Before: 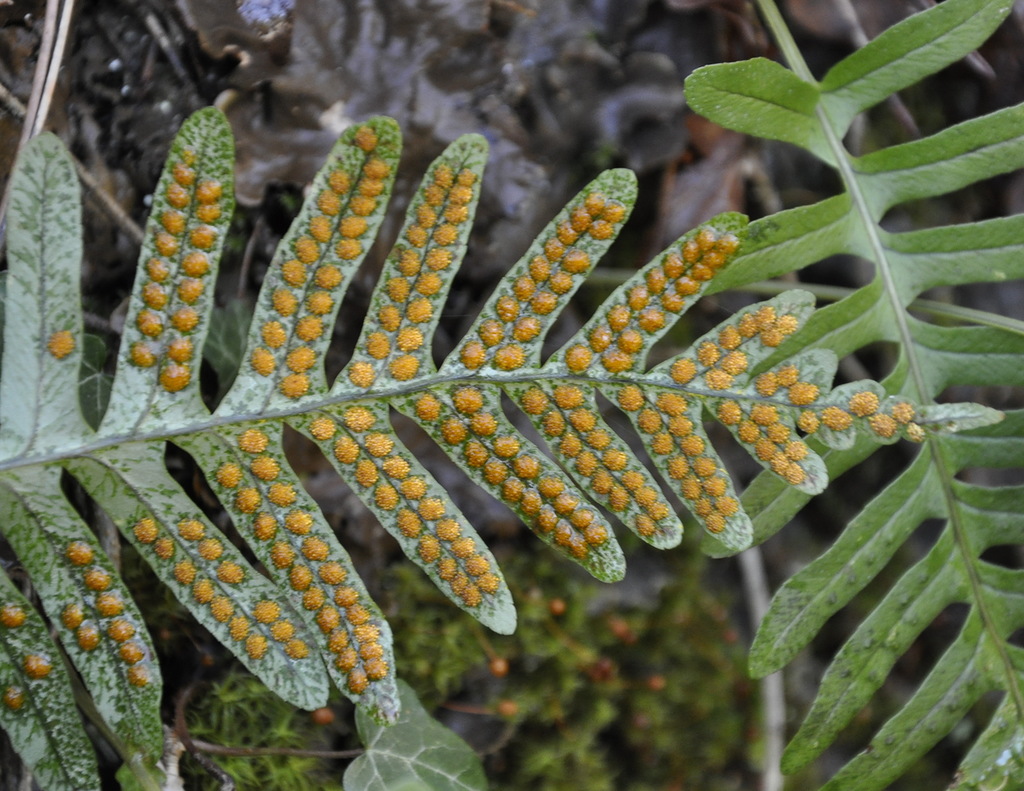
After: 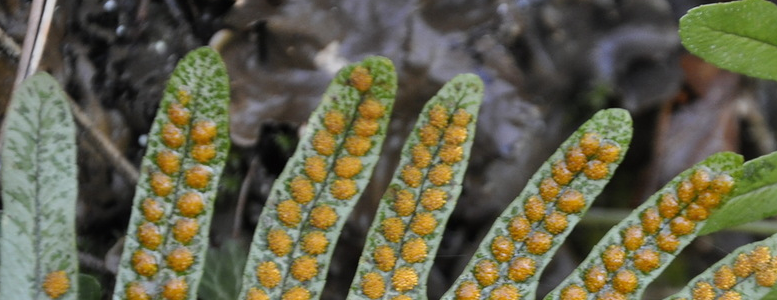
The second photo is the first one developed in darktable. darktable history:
crop: left 0.536%, top 7.647%, right 23.541%, bottom 54.427%
